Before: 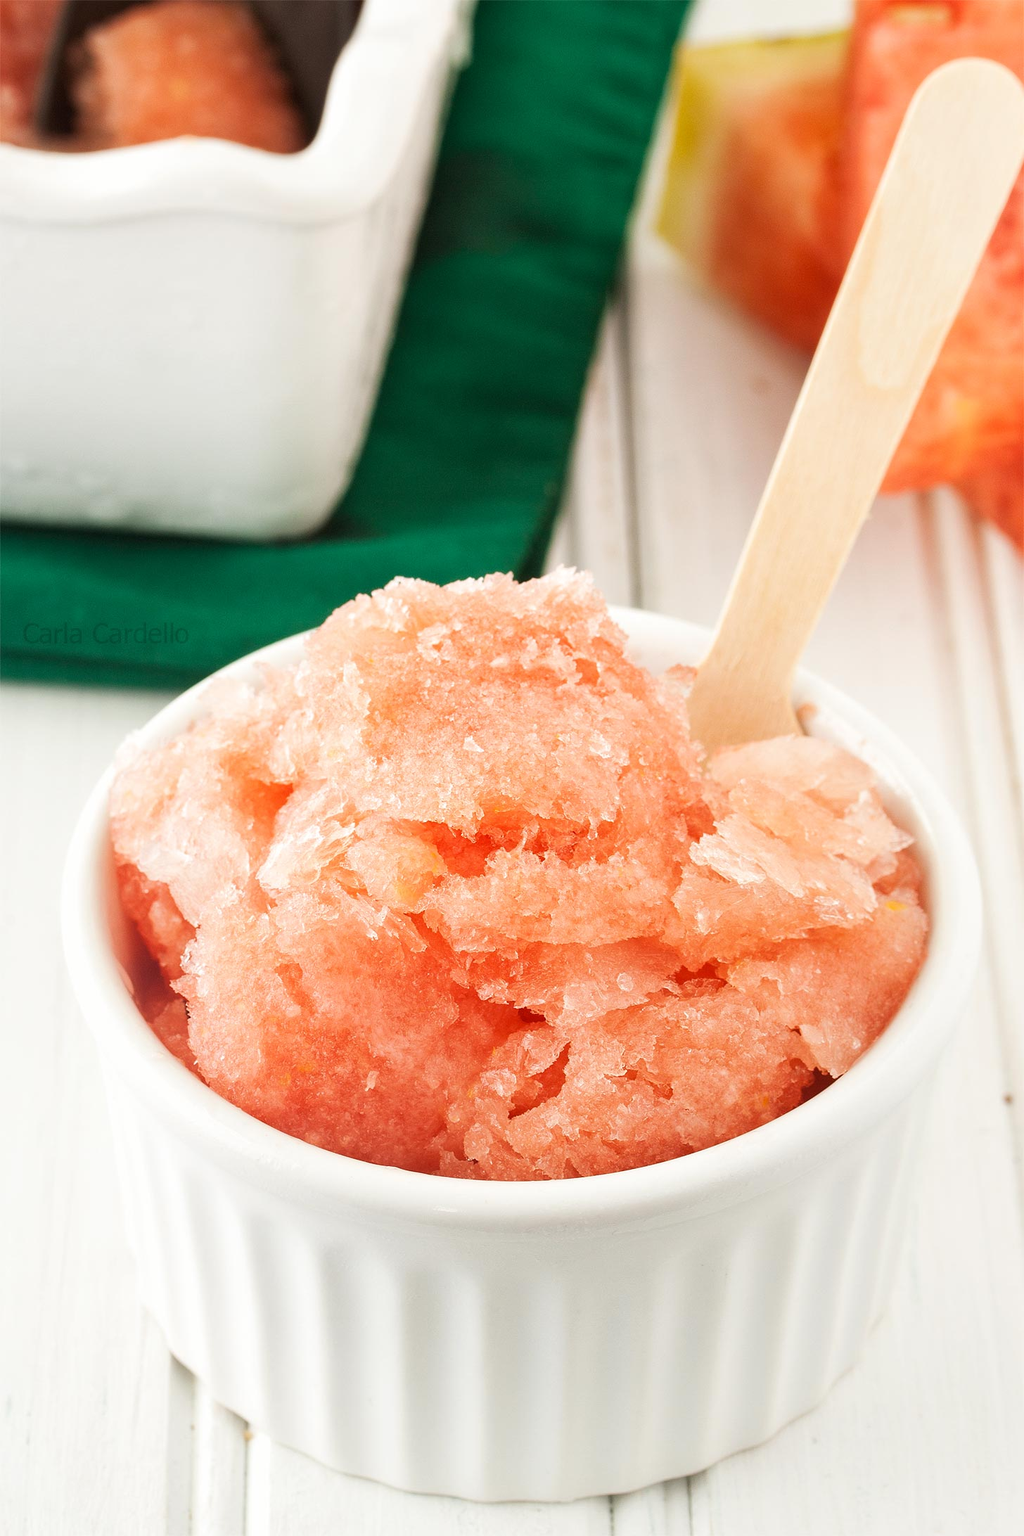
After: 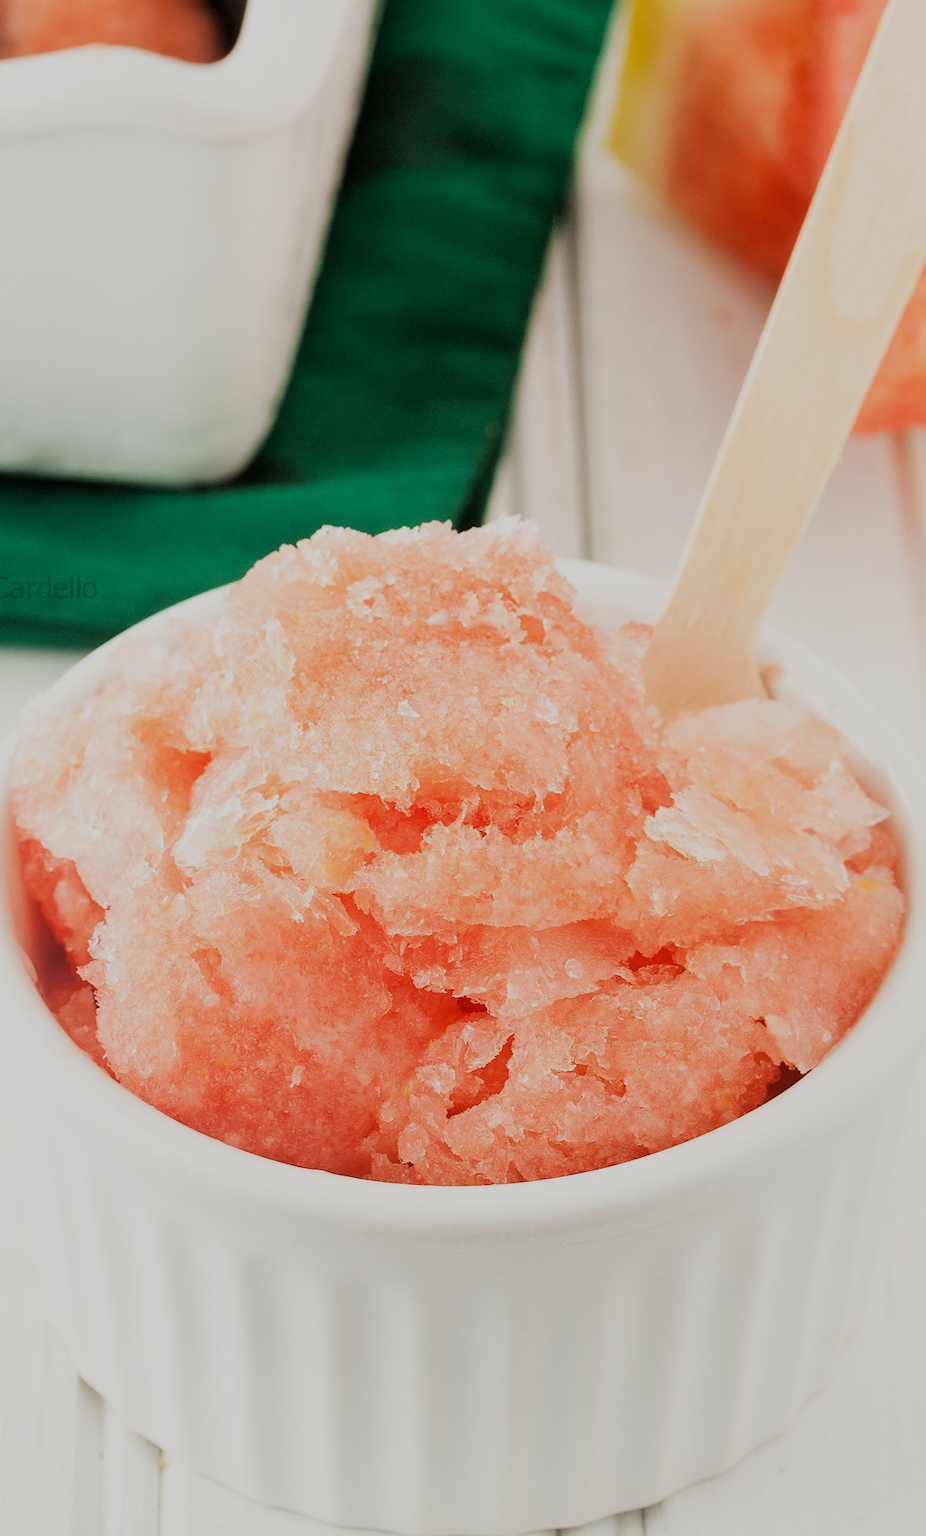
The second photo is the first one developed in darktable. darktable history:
filmic rgb: black relative exposure -6.98 EV, white relative exposure 5.63 EV, hardness 2.86
crop: left 9.807%, top 6.259%, right 7.334%, bottom 2.177%
